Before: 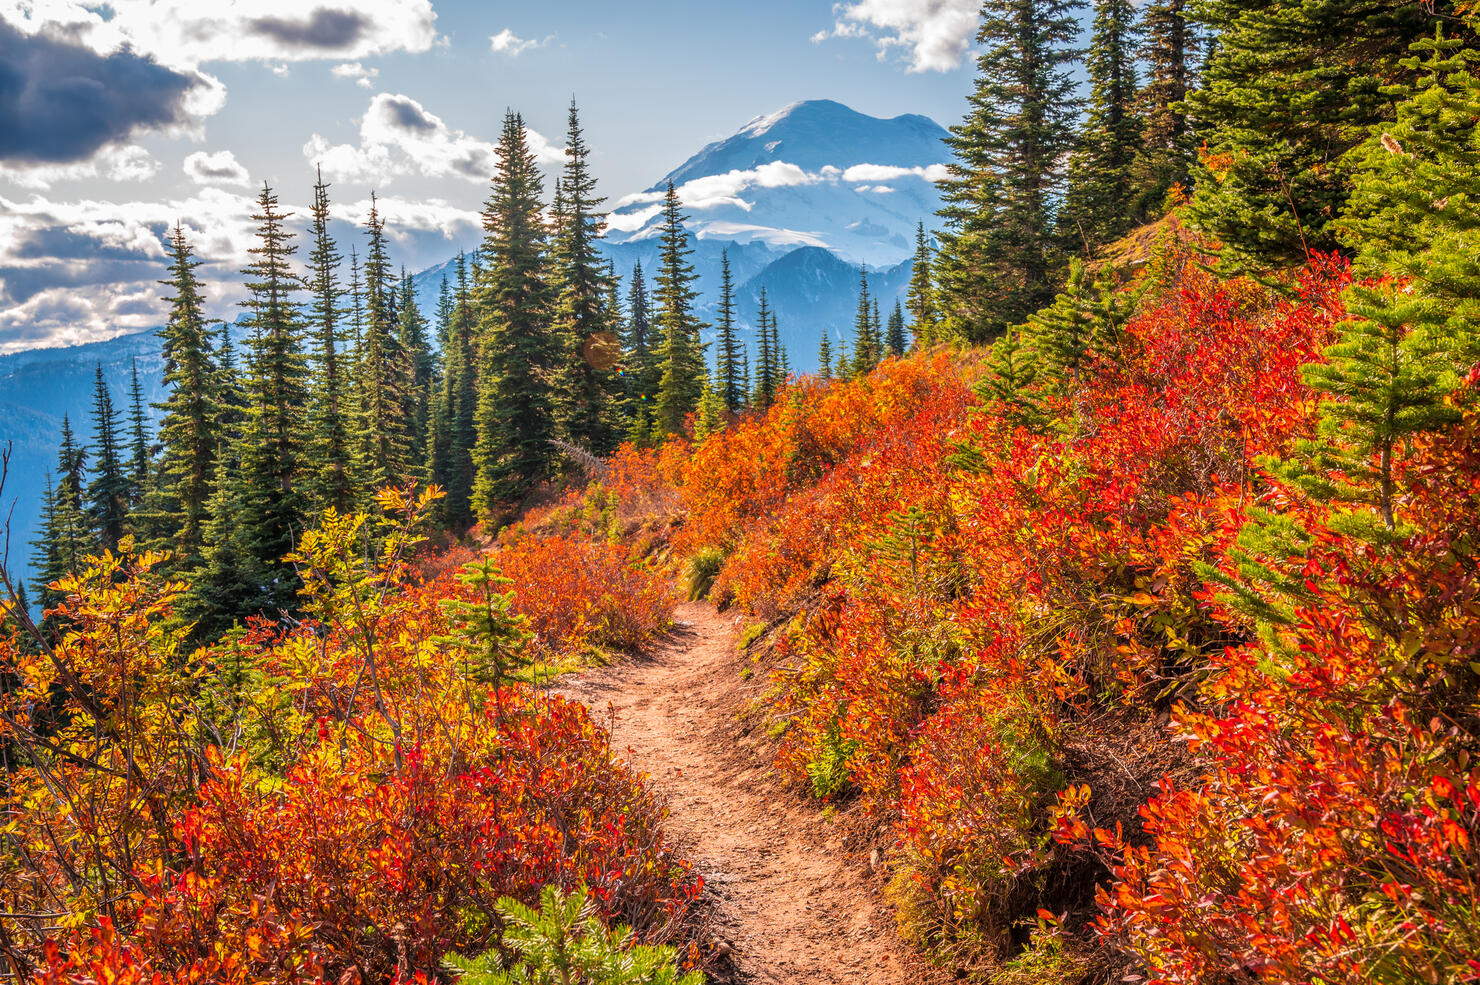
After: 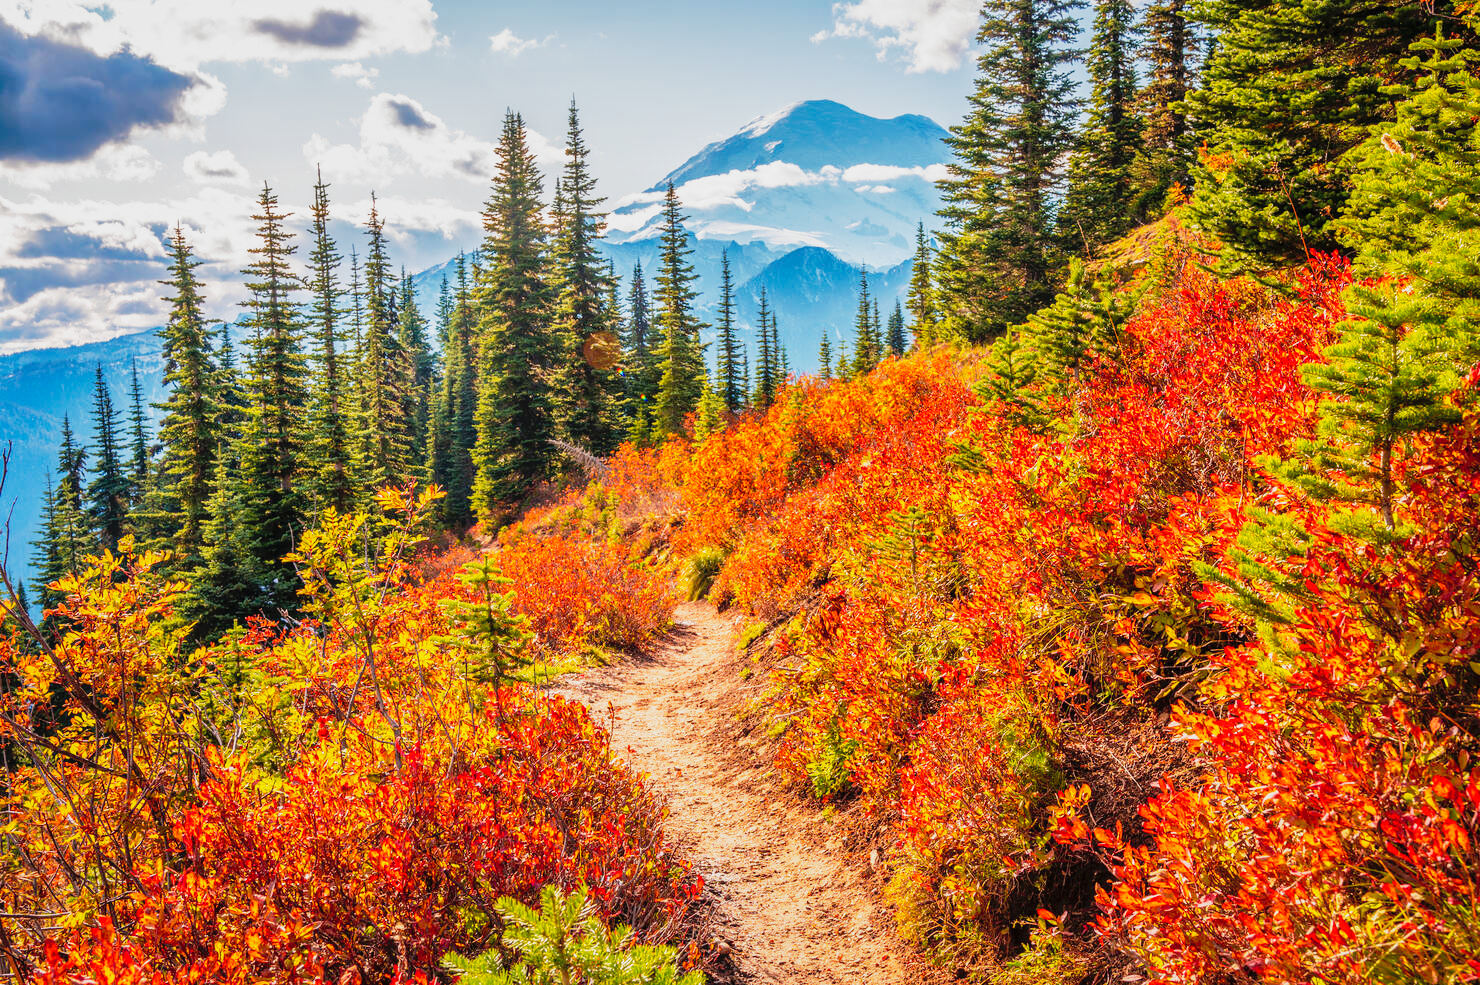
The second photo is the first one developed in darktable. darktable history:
tone curve: curves: ch0 [(0, 0) (0.003, 0.007) (0.011, 0.01) (0.025, 0.018) (0.044, 0.028) (0.069, 0.034) (0.1, 0.04) (0.136, 0.051) (0.177, 0.104) (0.224, 0.161) (0.277, 0.234) (0.335, 0.316) (0.399, 0.41) (0.468, 0.487) (0.543, 0.577) (0.623, 0.679) (0.709, 0.769) (0.801, 0.854) (0.898, 0.922) (1, 1)], preserve colors none
base curve: curves: ch0 [(0, 0) (0.088, 0.125) (0.176, 0.251) (0.354, 0.501) (0.613, 0.749) (1, 0.877)], preserve colors none
shadows and highlights: on, module defaults
